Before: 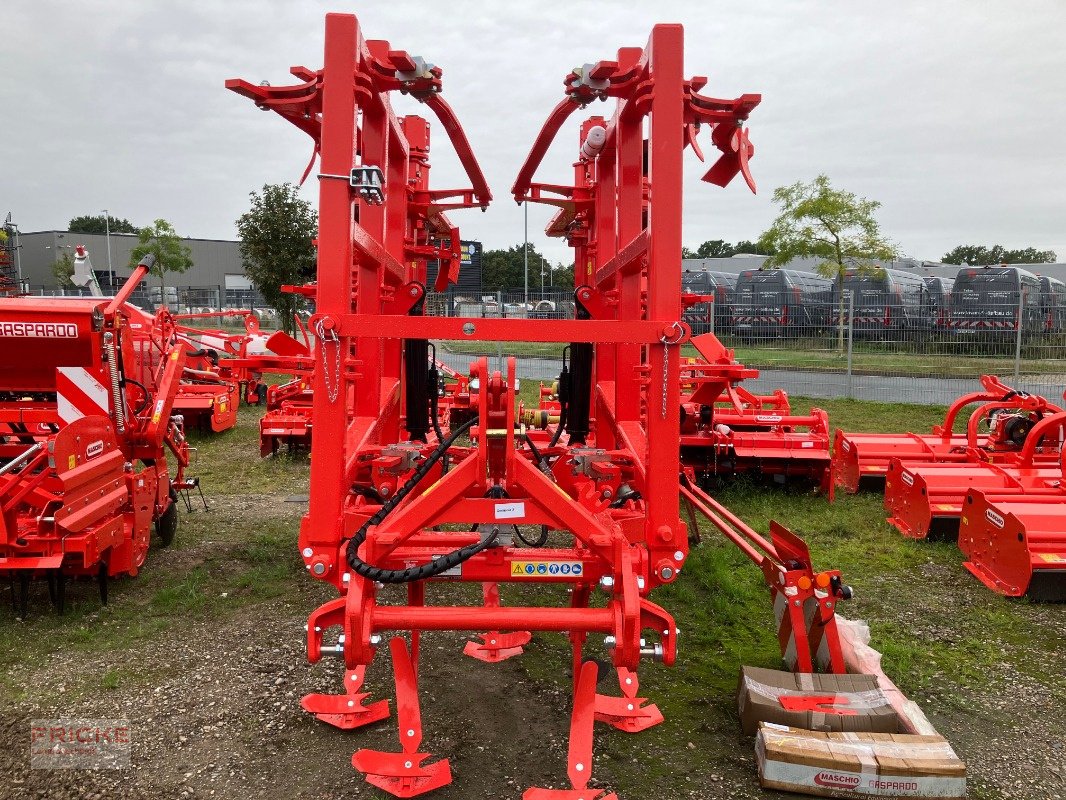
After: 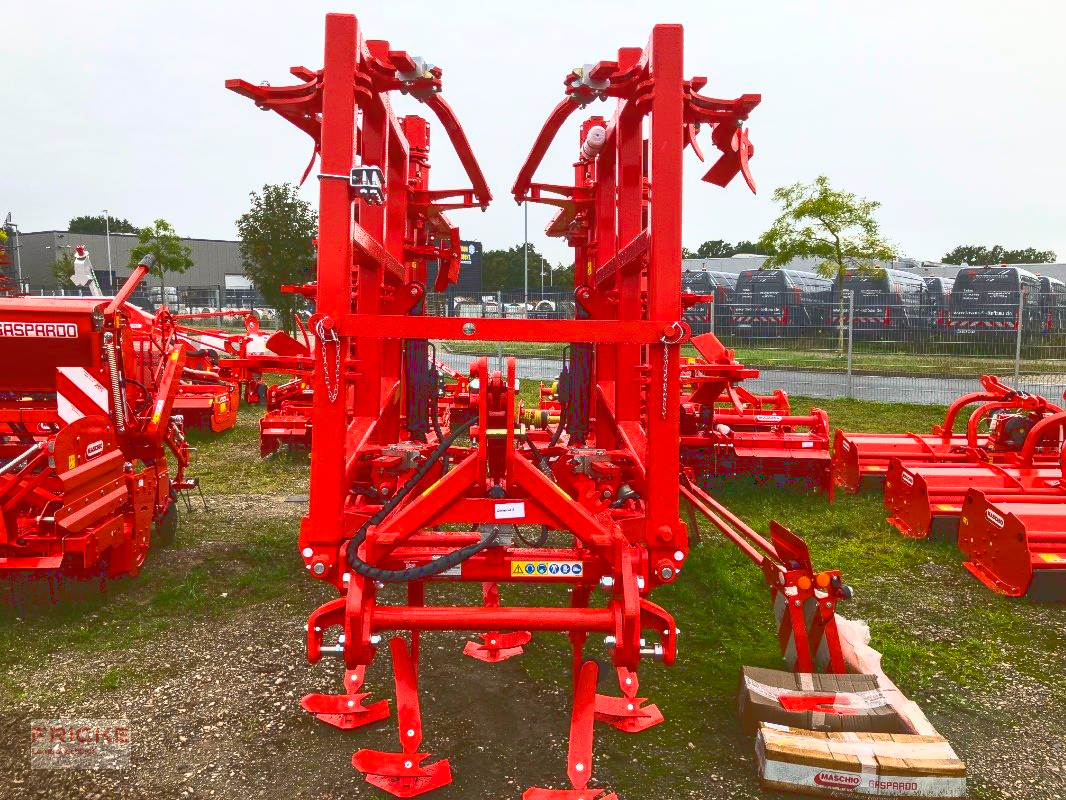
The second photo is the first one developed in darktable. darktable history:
base curve: curves: ch0 [(0, 0.036) (0.007, 0.037) (0.604, 0.887) (1, 1)]
color balance rgb: power › chroma 0.246%, power › hue 61.1°, perceptual saturation grading › global saturation 19.902%, perceptual brilliance grading › highlights 5.023%, perceptual brilliance grading › shadows -9.449%, global vibrance 15.121%
local contrast: detail 109%
